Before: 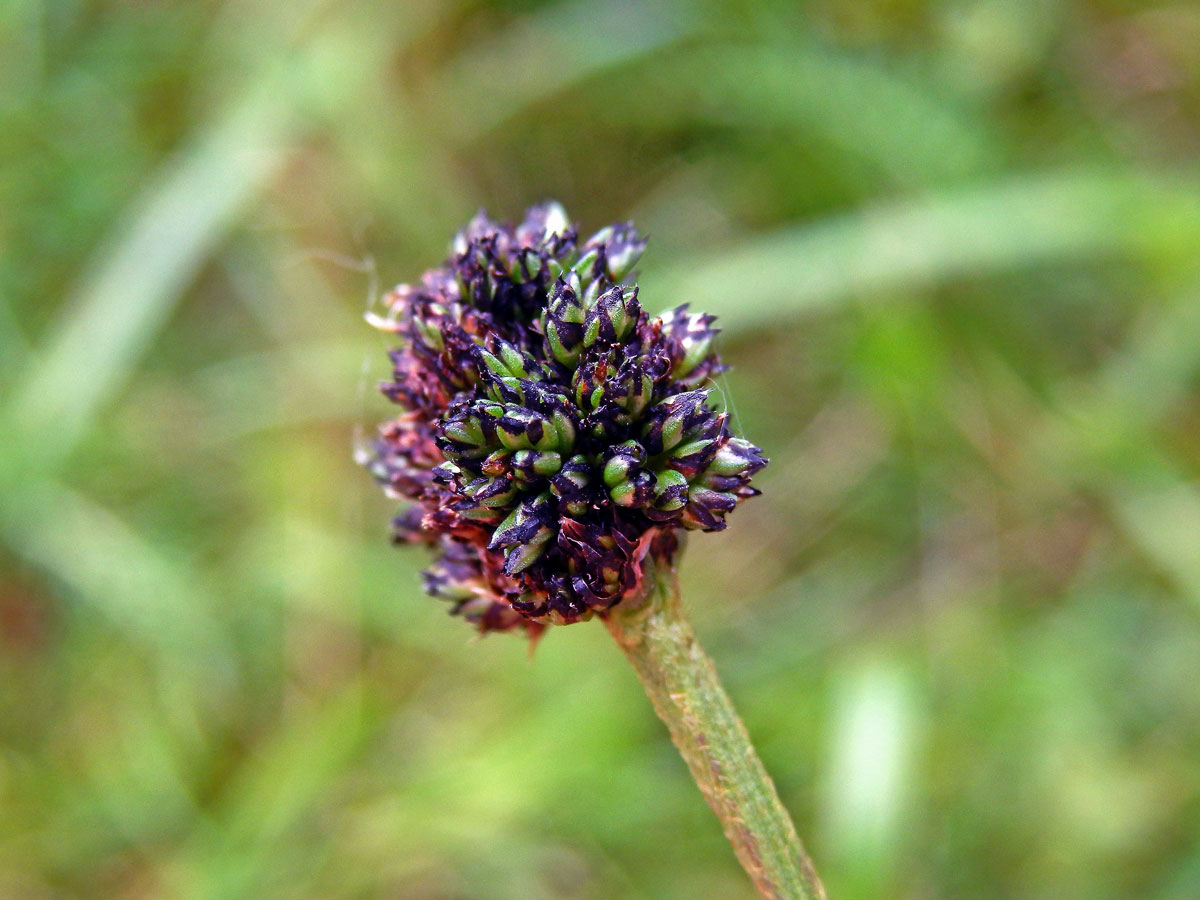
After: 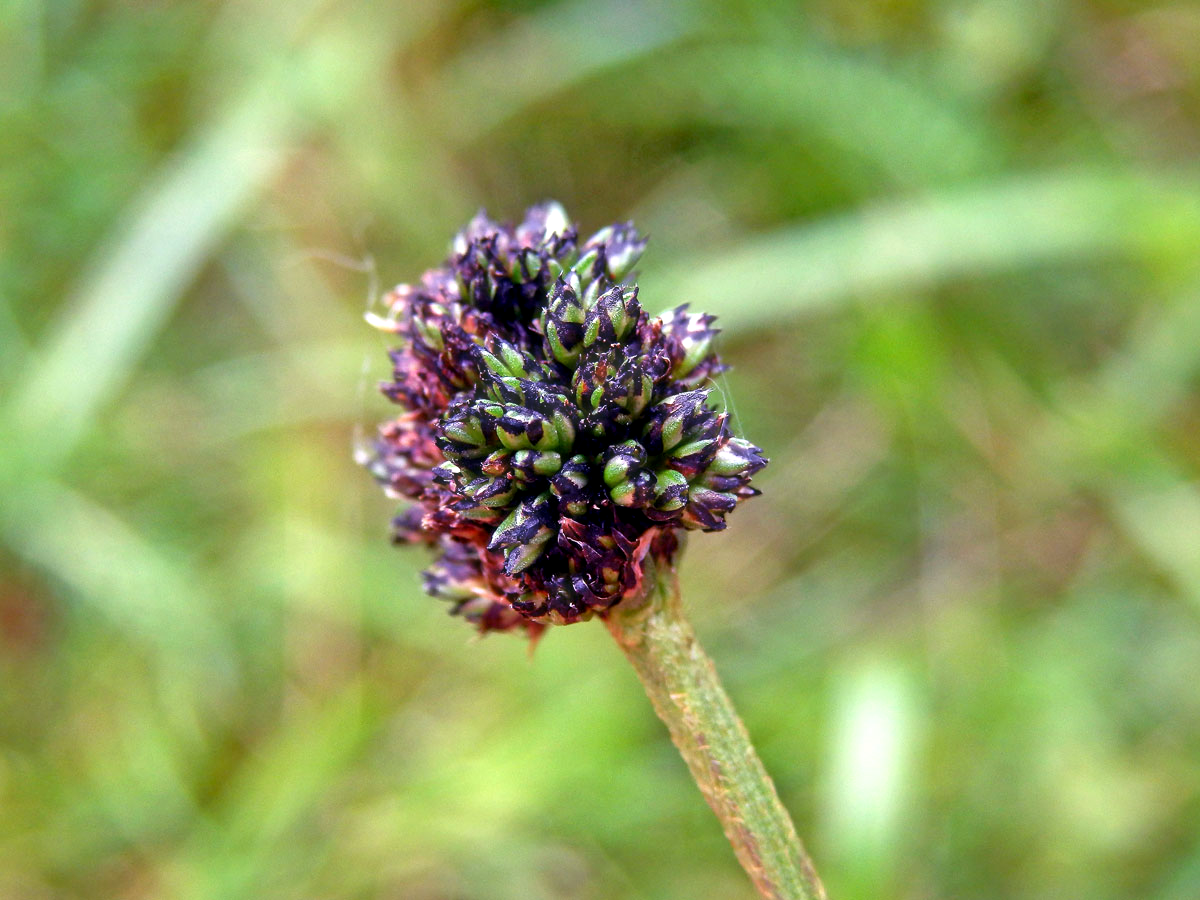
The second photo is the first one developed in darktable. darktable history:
haze removal: strength -0.061, compatibility mode true, adaptive false
exposure: black level correction 0.005, exposure 0.288 EV, compensate exposure bias true, compensate highlight preservation false
